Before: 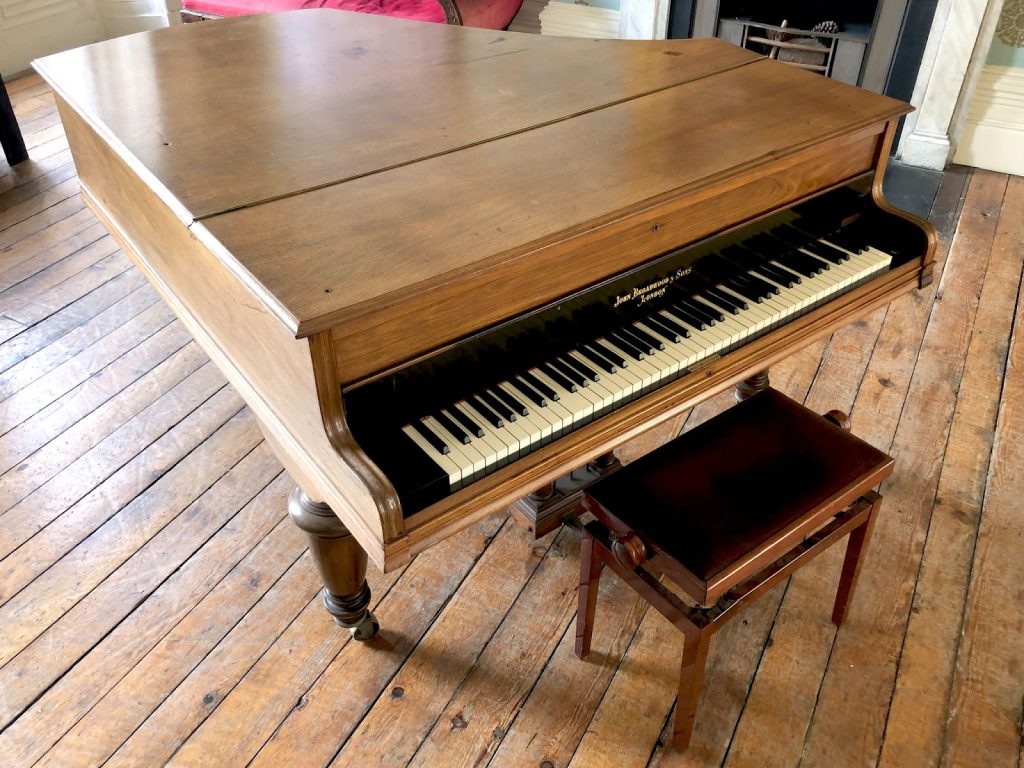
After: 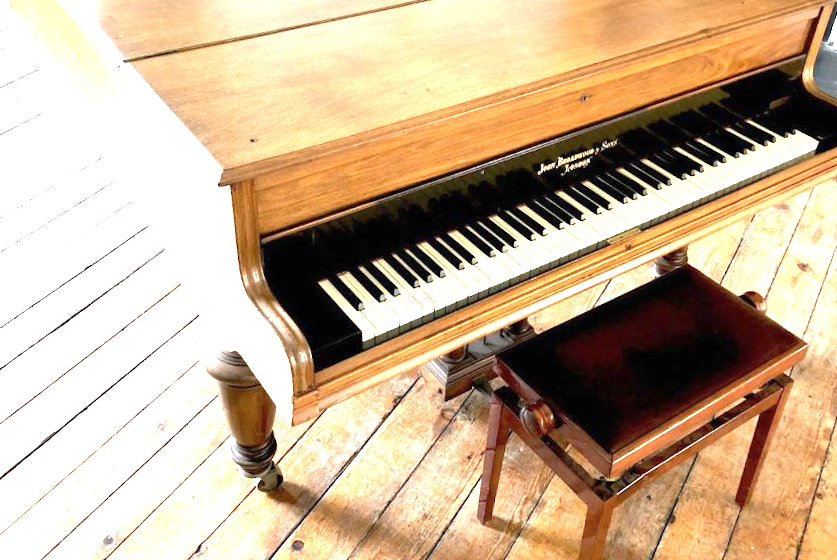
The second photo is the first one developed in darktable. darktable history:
crop and rotate: angle -3.6°, left 9.769%, top 20.569%, right 11.969%, bottom 11.966%
contrast brightness saturation: saturation -0.059
color correction: highlights b* -0.057
exposure: black level correction 0, exposure 1.74 EV, compensate highlight preservation false
